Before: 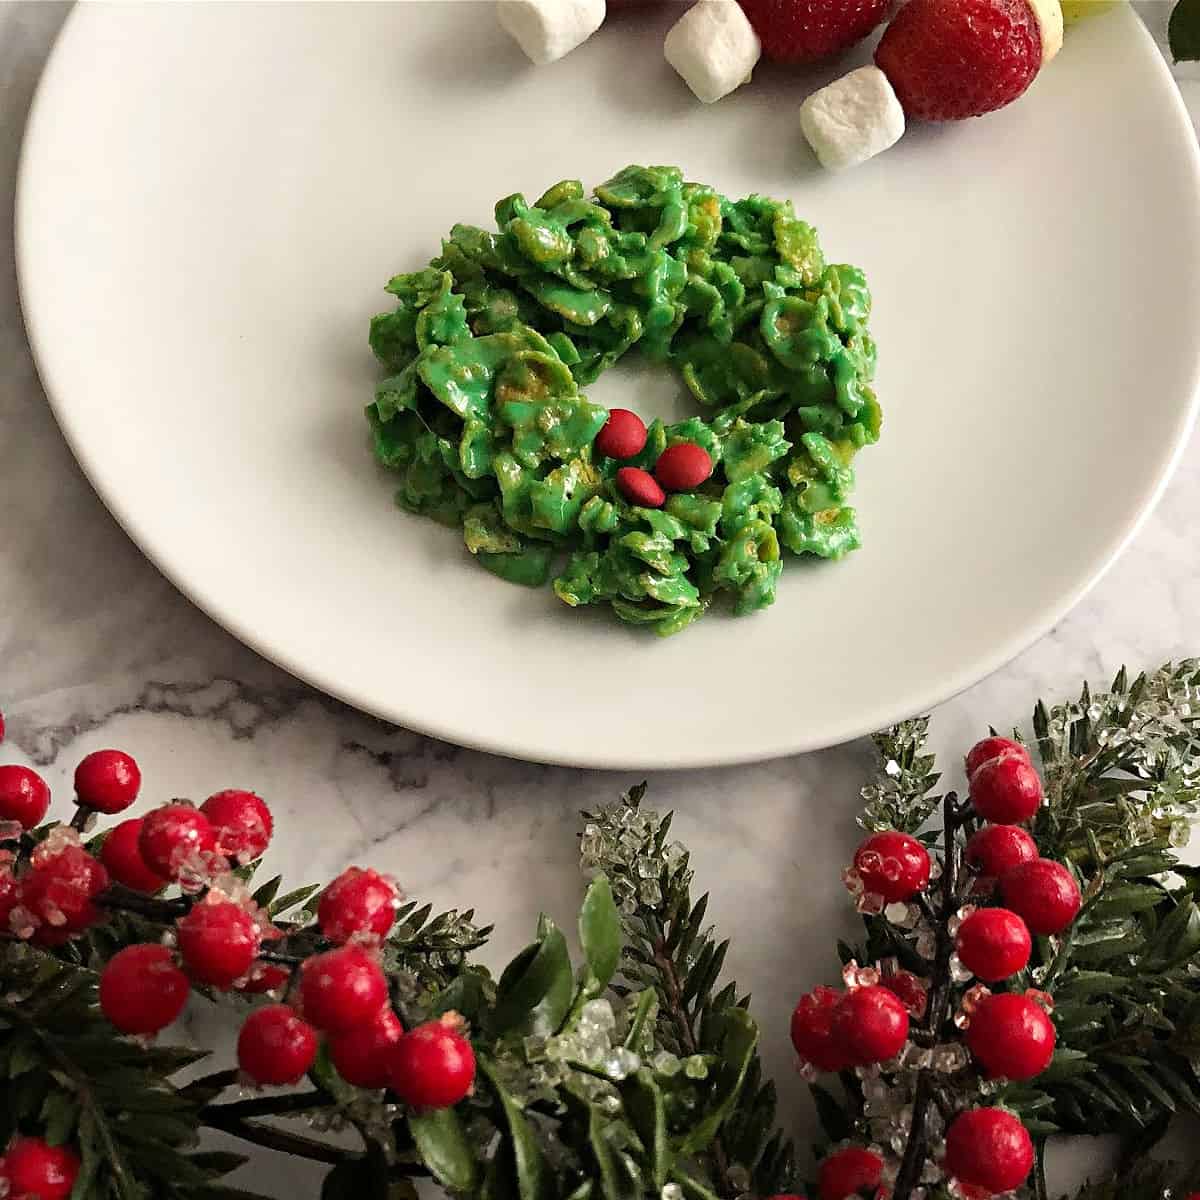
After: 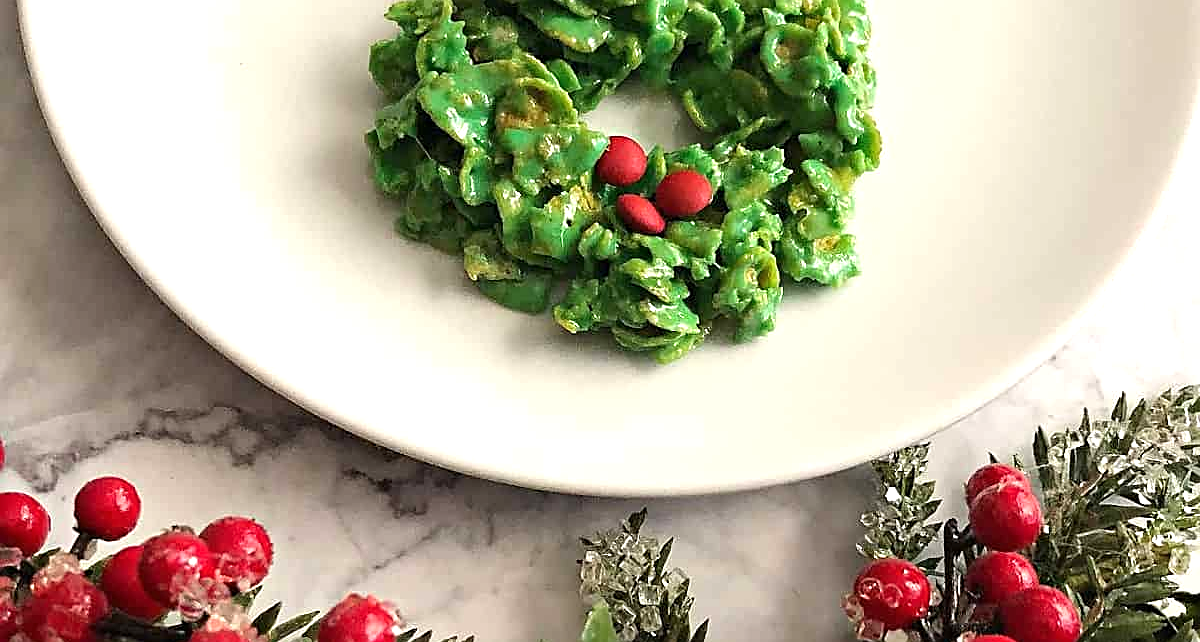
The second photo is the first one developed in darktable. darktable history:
crop and rotate: top 22.759%, bottom 23.661%
exposure: black level correction 0, exposure 0.499 EV, compensate exposure bias true, compensate highlight preservation false
sharpen: on, module defaults
